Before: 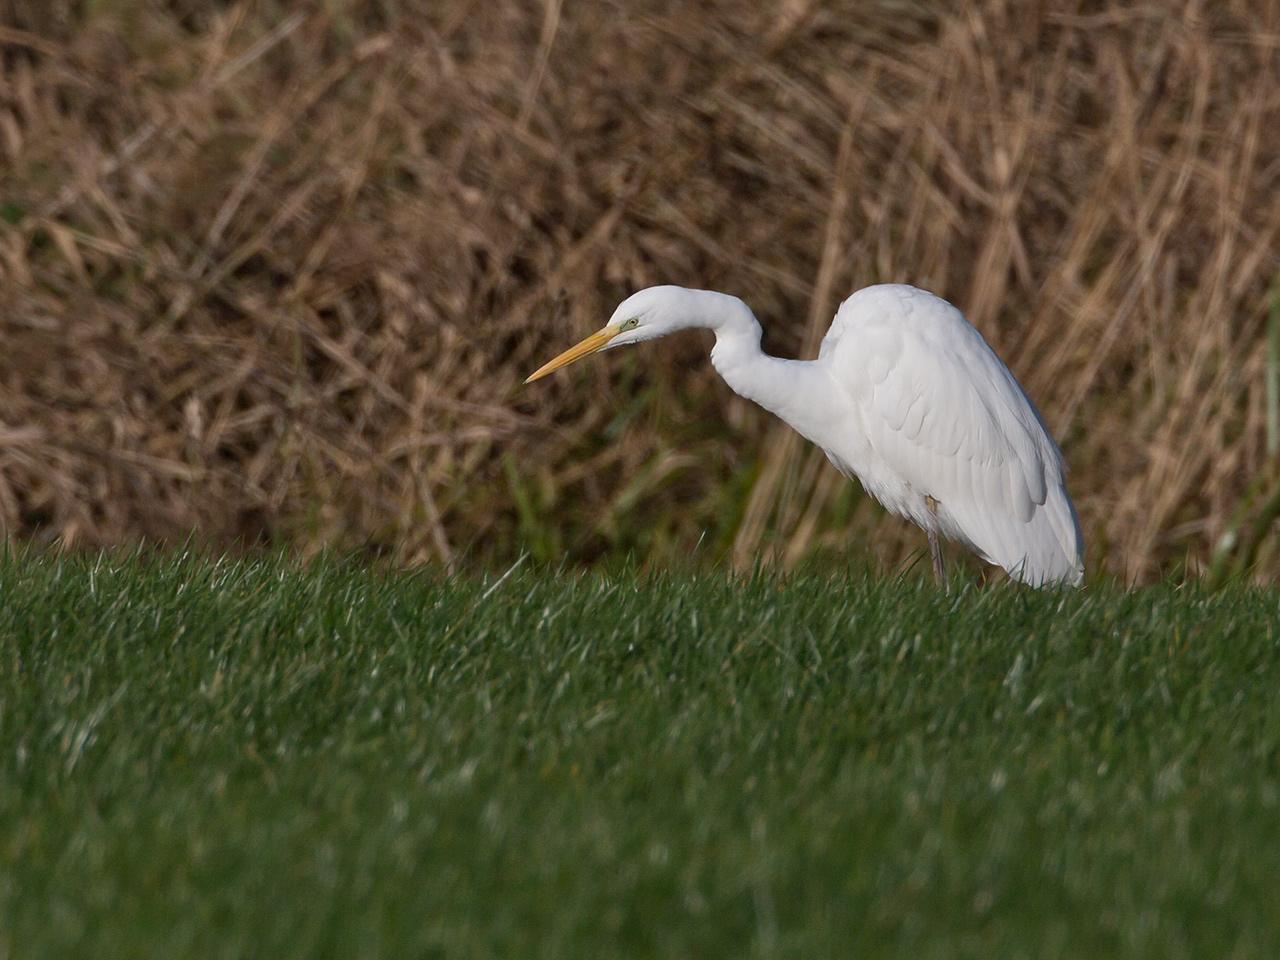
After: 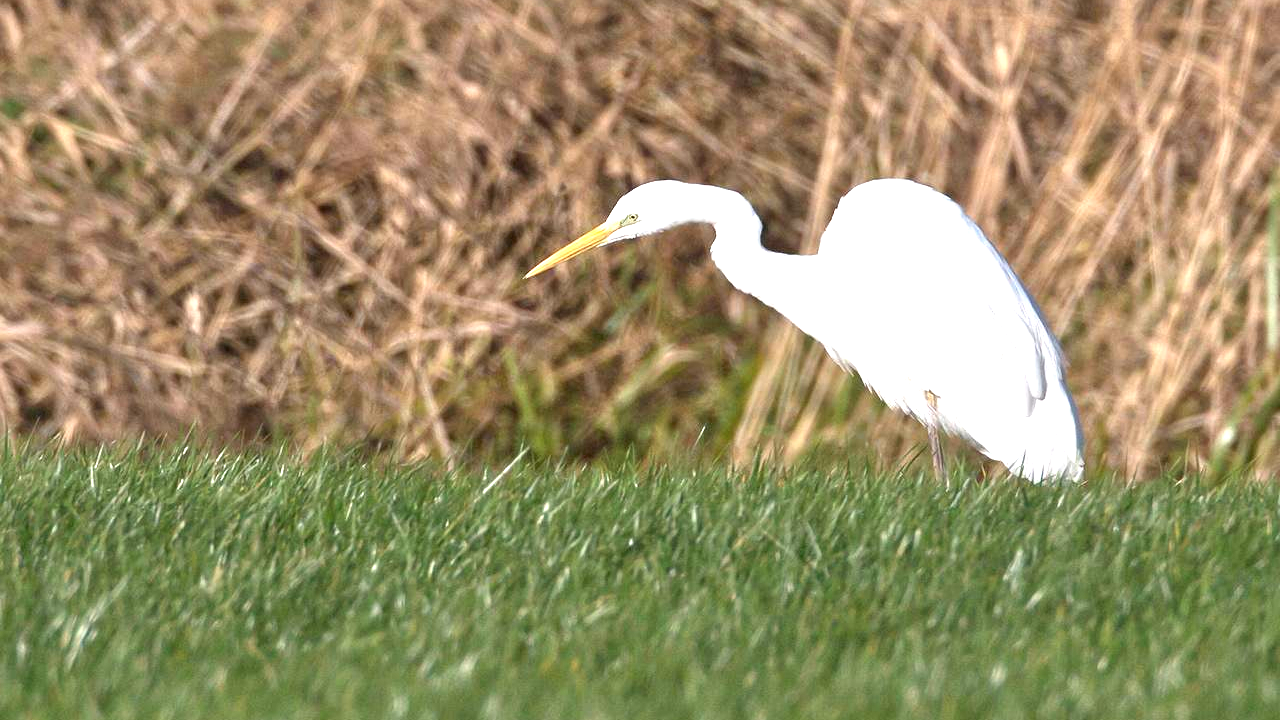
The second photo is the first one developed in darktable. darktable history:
crop: top 11.029%, bottom 13.935%
contrast brightness saturation: saturation -0.069
exposure: black level correction 0, exposure 1.949 EV, compensate highlight preservation false
